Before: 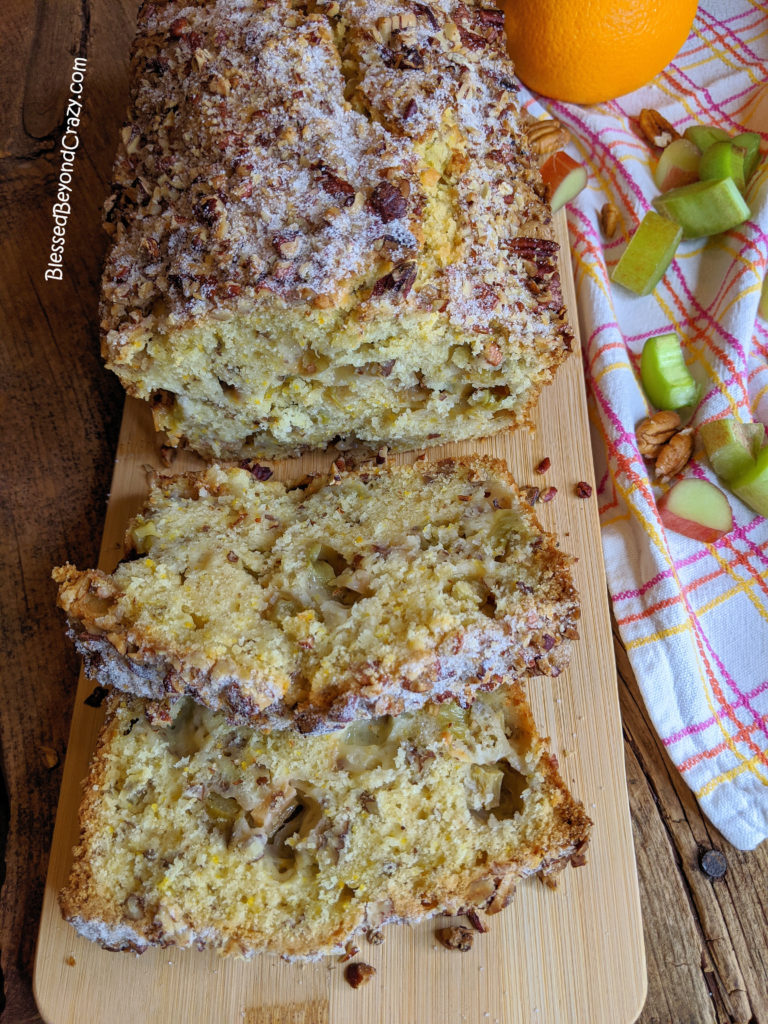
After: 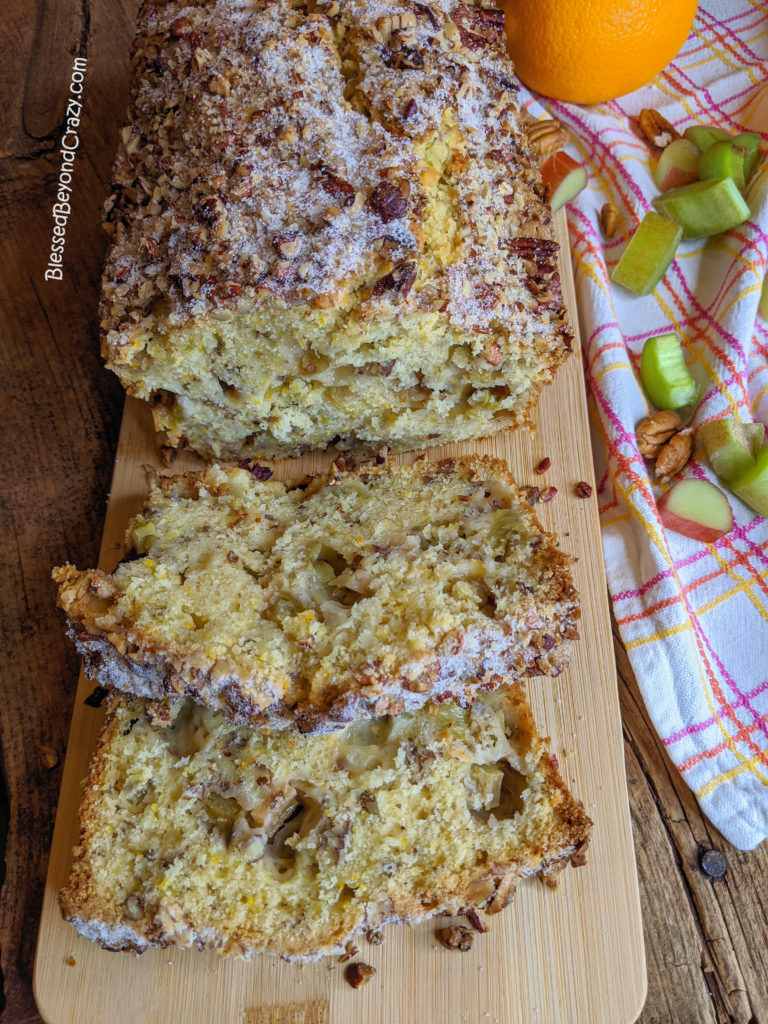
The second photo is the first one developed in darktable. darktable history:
local contrast: detail 109%
exposure: compensate highlight preservation false
color correction: highlights a* -0.117, highlights b* 0.078
